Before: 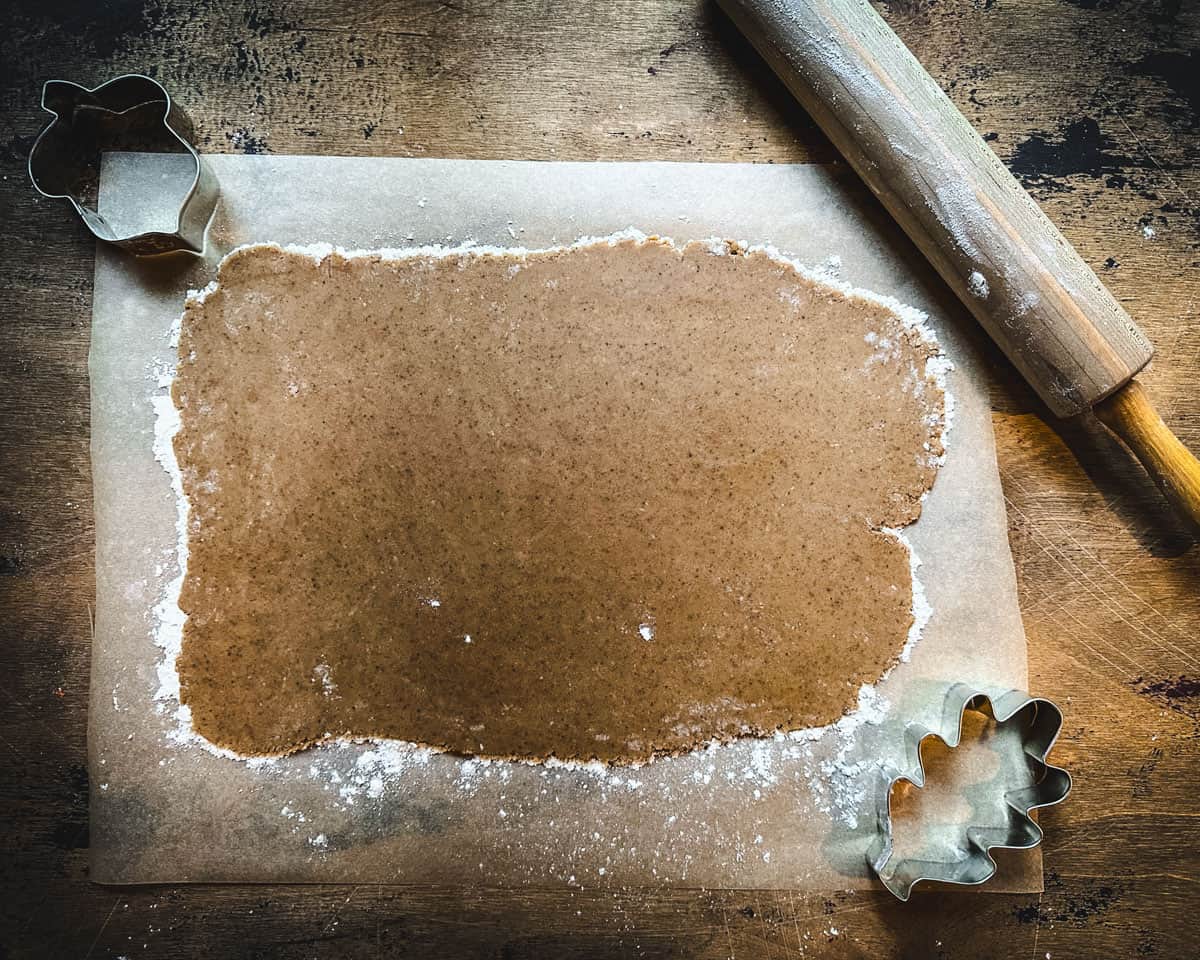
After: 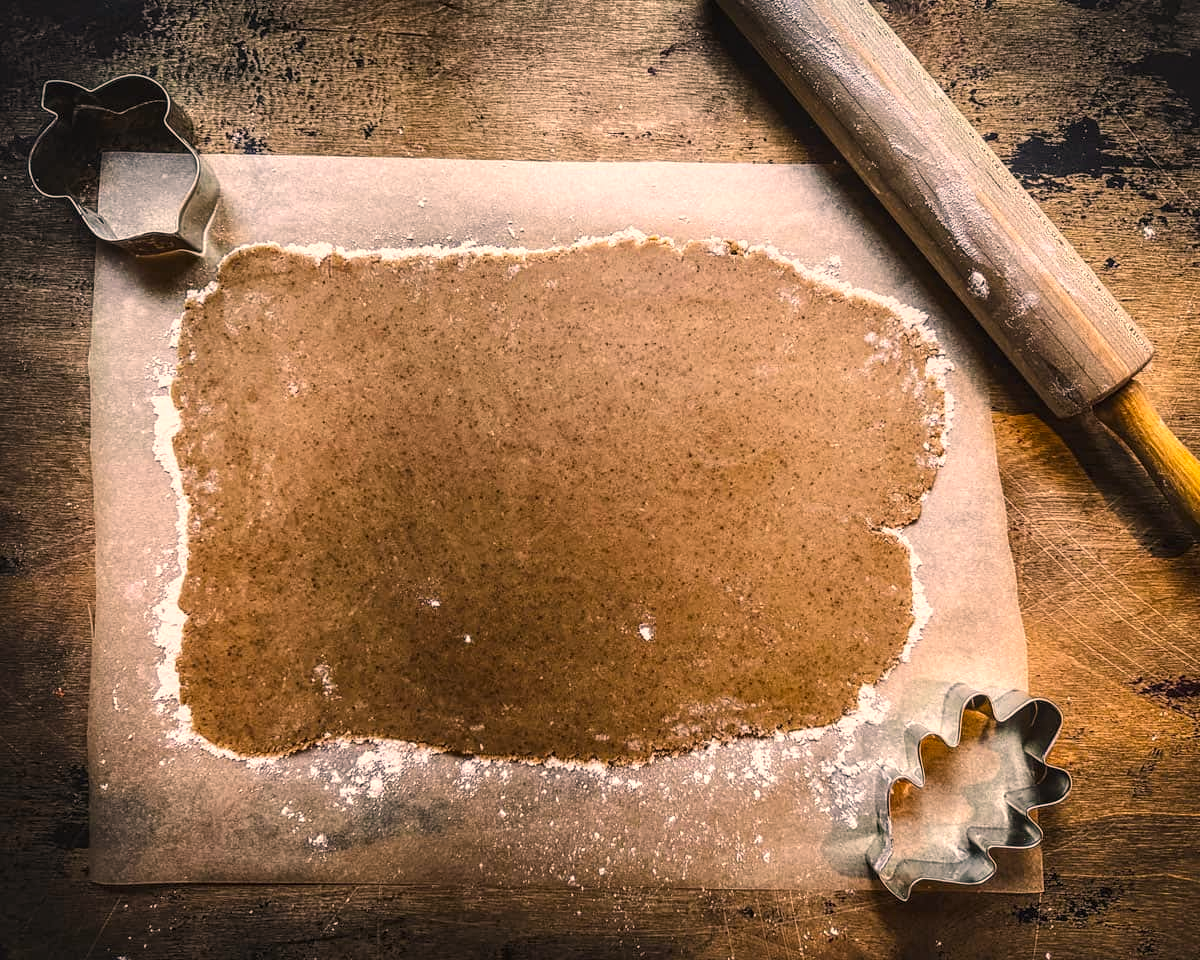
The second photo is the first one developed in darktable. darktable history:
local contrast: on, module defaults
color correction: highlights a* 17.88, highlights b* 18.79
